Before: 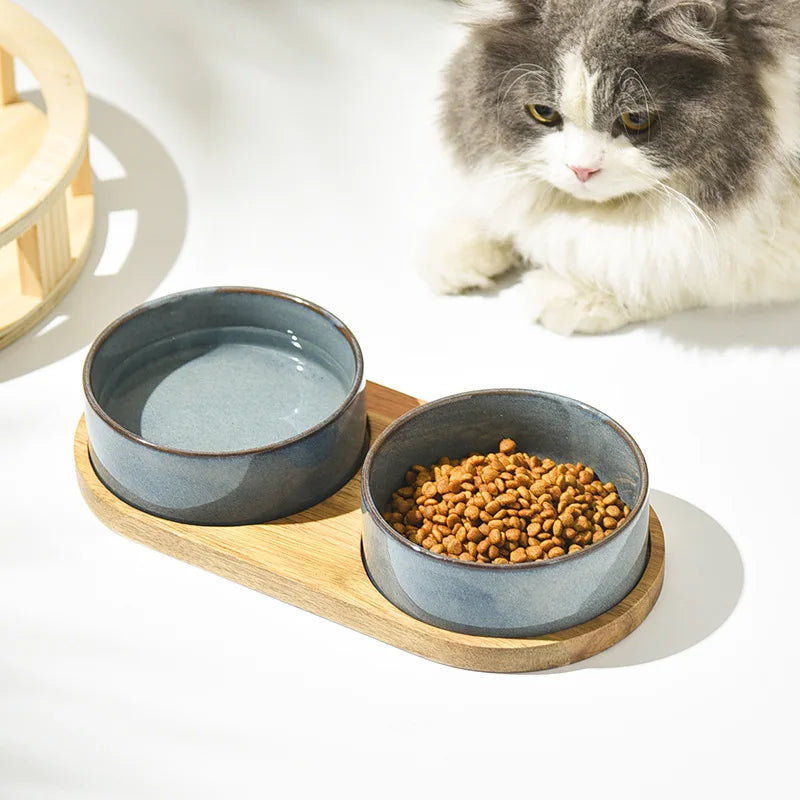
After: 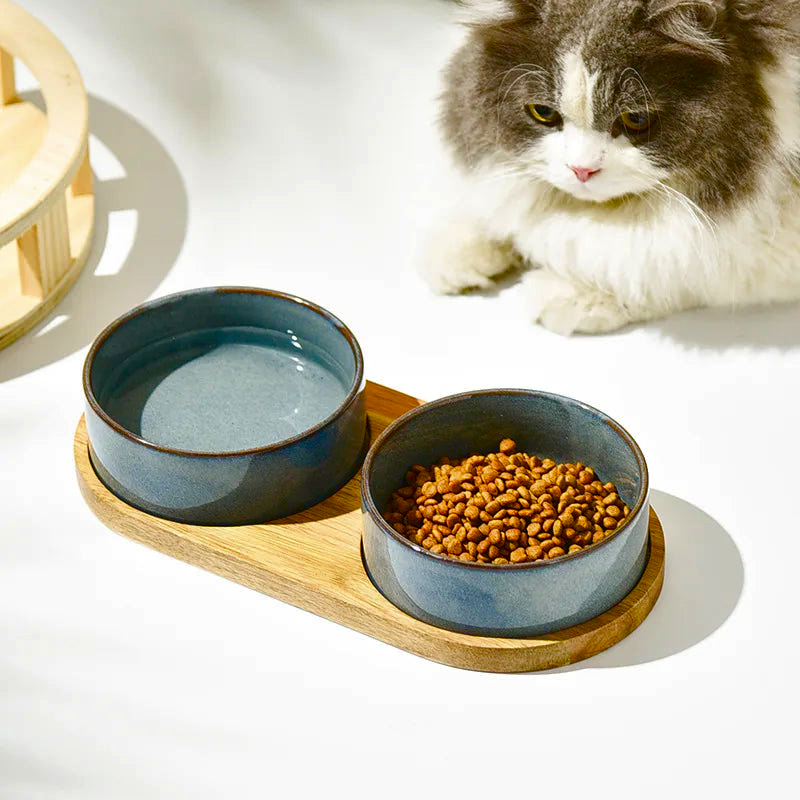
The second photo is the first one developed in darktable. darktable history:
color balance rgb: perceptual saturation grading › global saturation 24.74%, perceptual saturation grading › highlights -51.22%, perceptual saturation grading › mid-tones 19.16%, perceptual saturation grading › shadows 60.98%, global vibrance 50%
contrast brightness saturation: brightness -0.2, saturation 0.08
